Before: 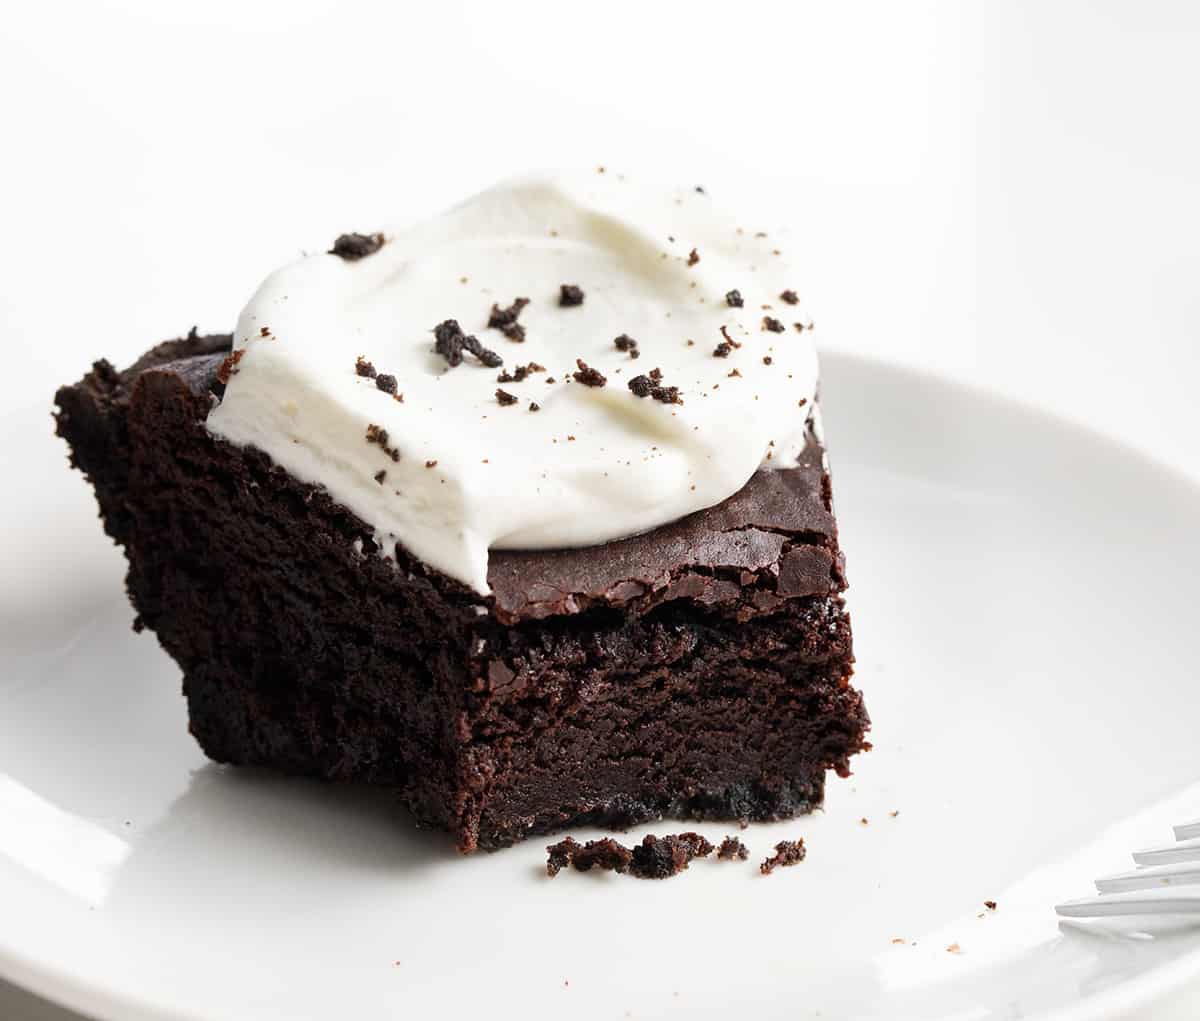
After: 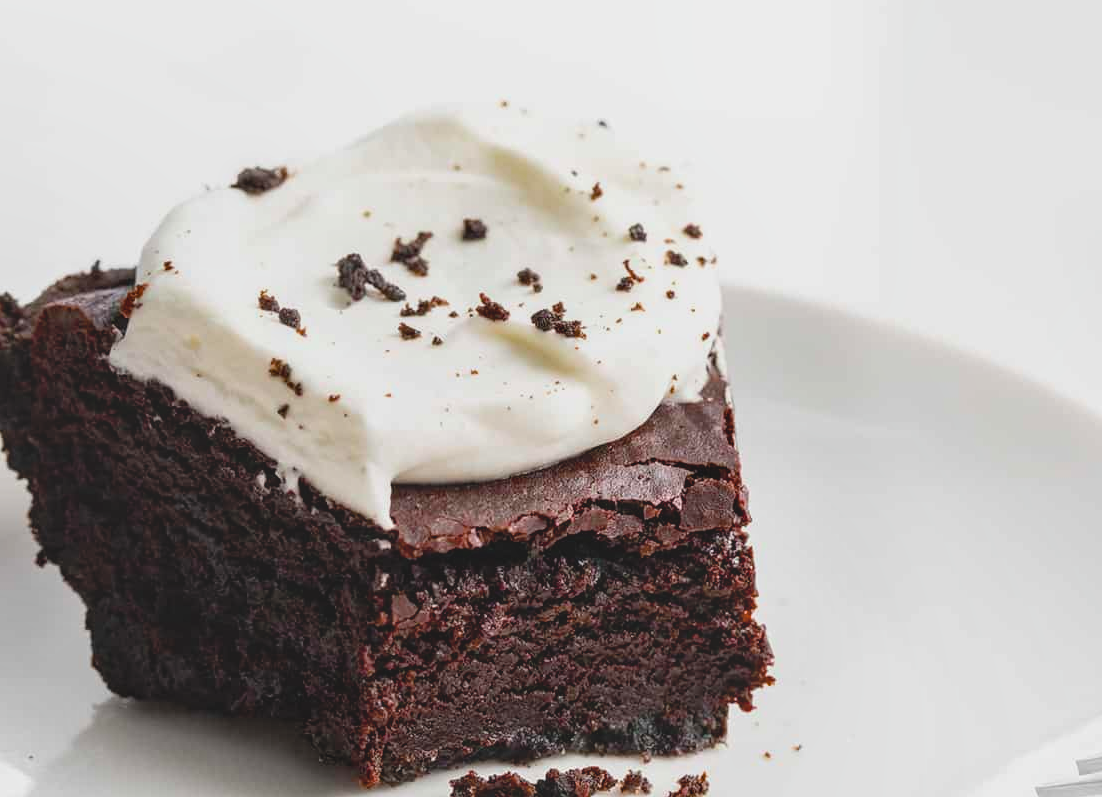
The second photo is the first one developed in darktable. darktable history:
crop: left 8.152%, top 6.541%, bottom 15.374%
color balance rgb: perceptual saturation grading › global saturation 19.388%, global vibrance 1.543%, saturation formula JzAzBz (2021)
local contrast: on, module defaults
contrast brightness saturation: contrast -0.146, brightness 0.044, saturation -0.127
